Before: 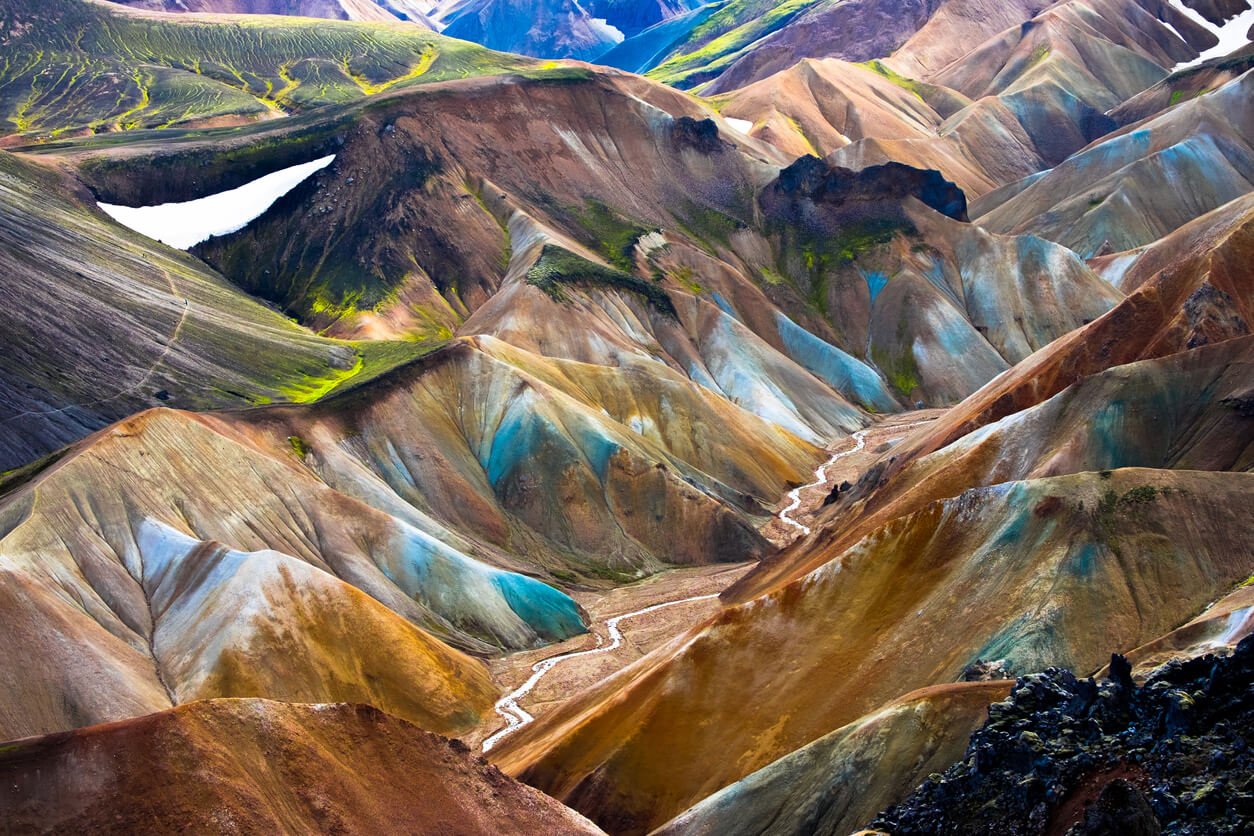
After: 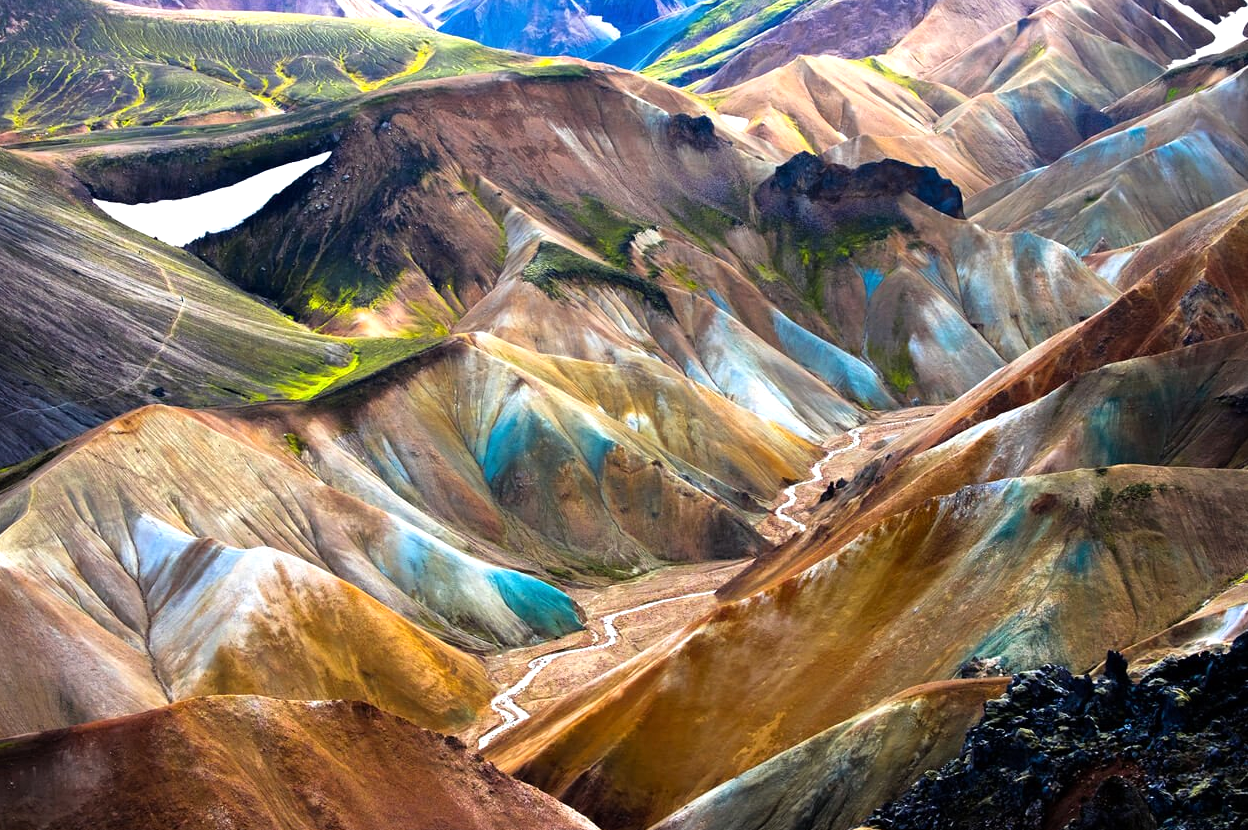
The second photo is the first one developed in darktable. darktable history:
crop and rotate: left 0.446%, top 0.403%, bottom 0.247%
tone equalizer: -8 EV -0.406 EV, -7 EV -0.365 EV, -6 EV -0.339 EV, -5 EV -0.251 EV, -3 EV 0.23 EV, -2 EV 0.329 EV, -1 EV 0.388 EV, +0 EV 0.435 EV
